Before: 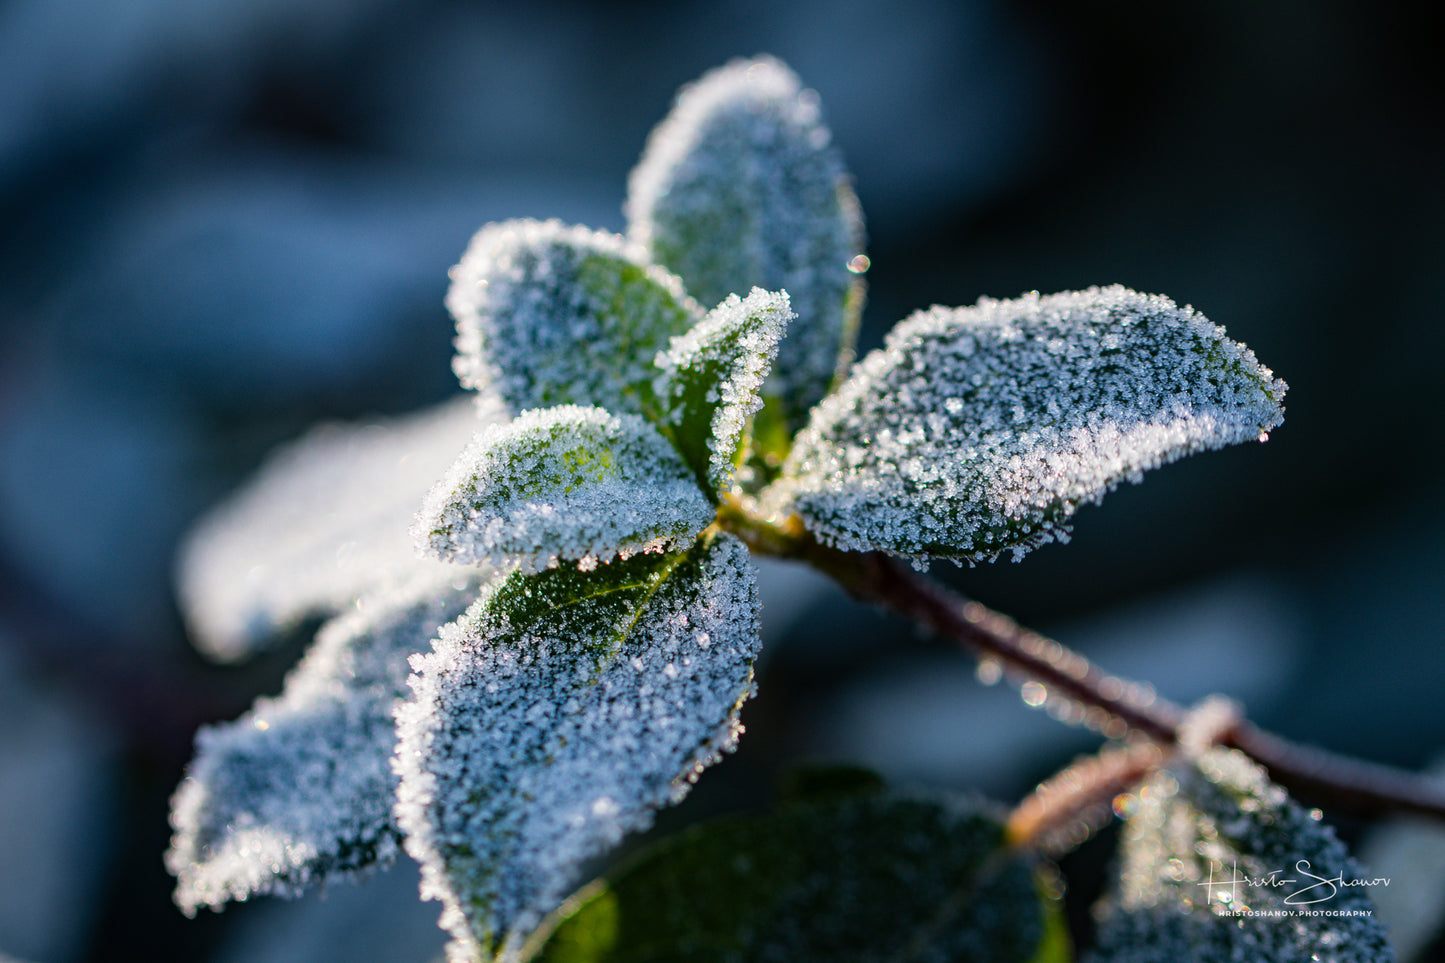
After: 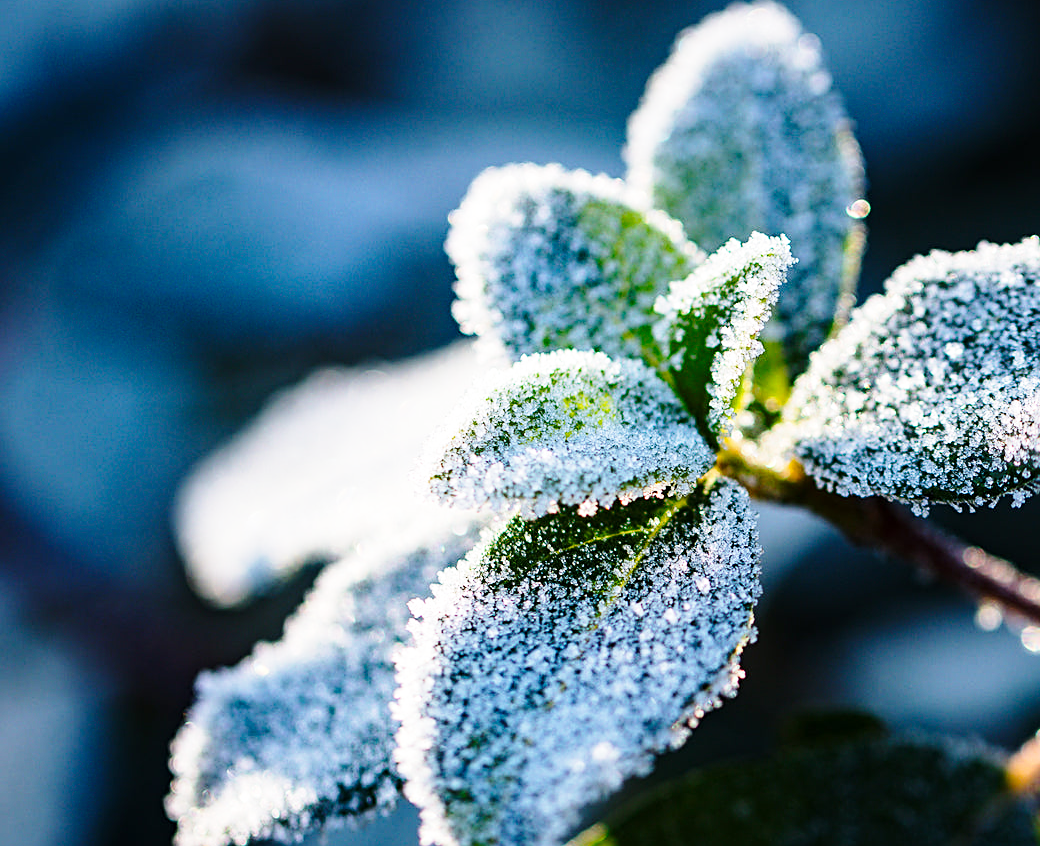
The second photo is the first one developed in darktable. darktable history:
contrast brightness saturation: contrast 0.07
sharpen: on, module defaults
crop: top 5.803%, right 27.864%, bottom 5.804%
exposure: exposure 0.127 EV, compensate highlight preservation false
base curve: curves: ch0 [(0, 0) (0.028, 0.03) (0.121, 0.232) (0.46, 0.748) (0.859, 0.968) (1, 1)], preserve colors none
